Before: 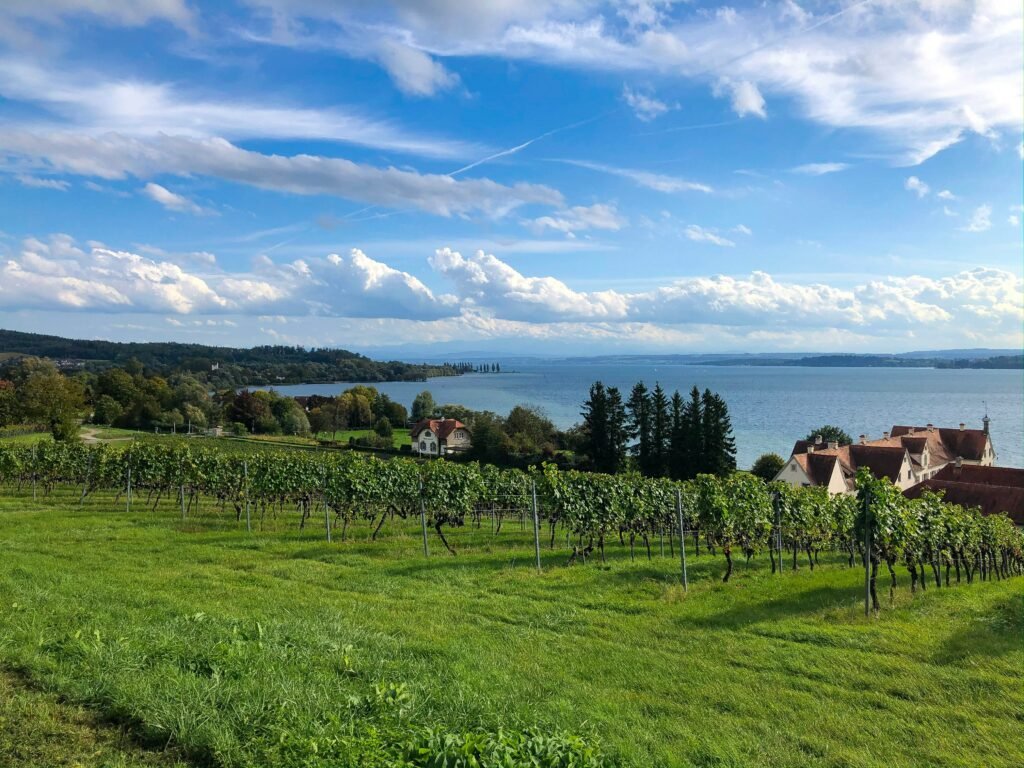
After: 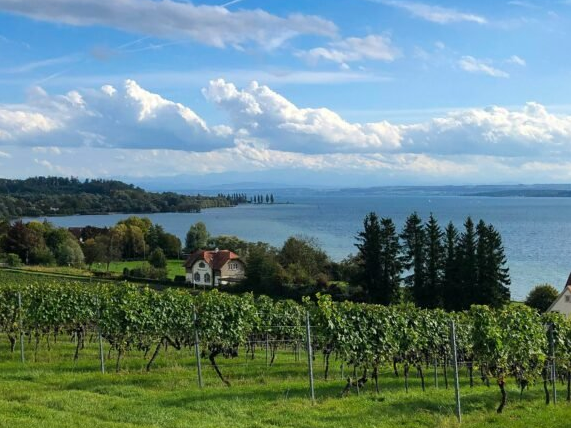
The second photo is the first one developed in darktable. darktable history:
crop and rotate: left 22.13%, top 22.054%, right 22.026%, bottom 22.102%
tone equalizer: on, module defaults
